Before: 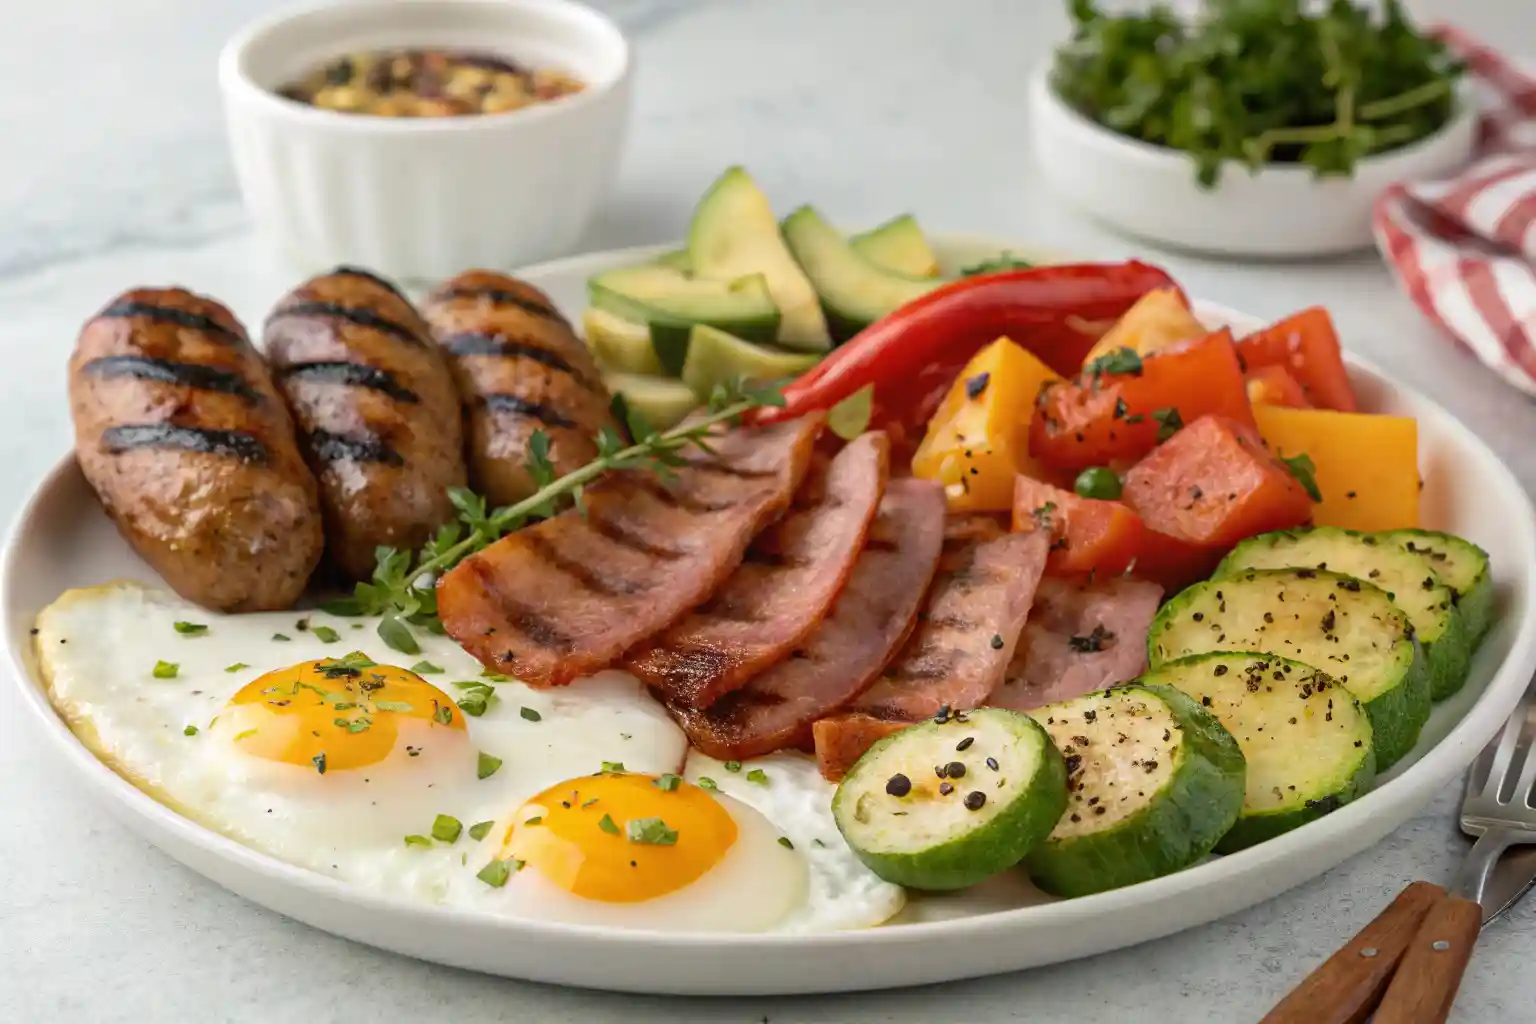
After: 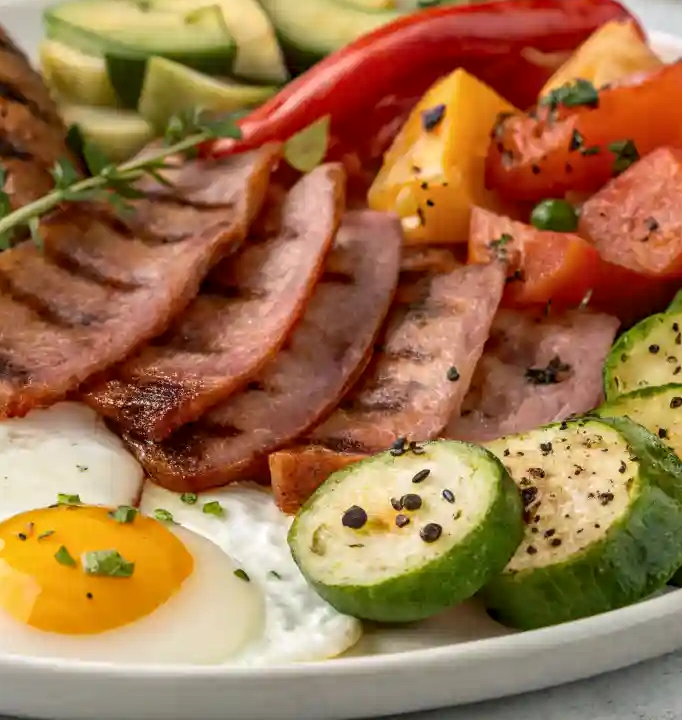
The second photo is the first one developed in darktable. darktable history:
crop: left 35.432%, top 26.233%, right 20.145%, bottom 3.432%
local contrast: detail 130%
